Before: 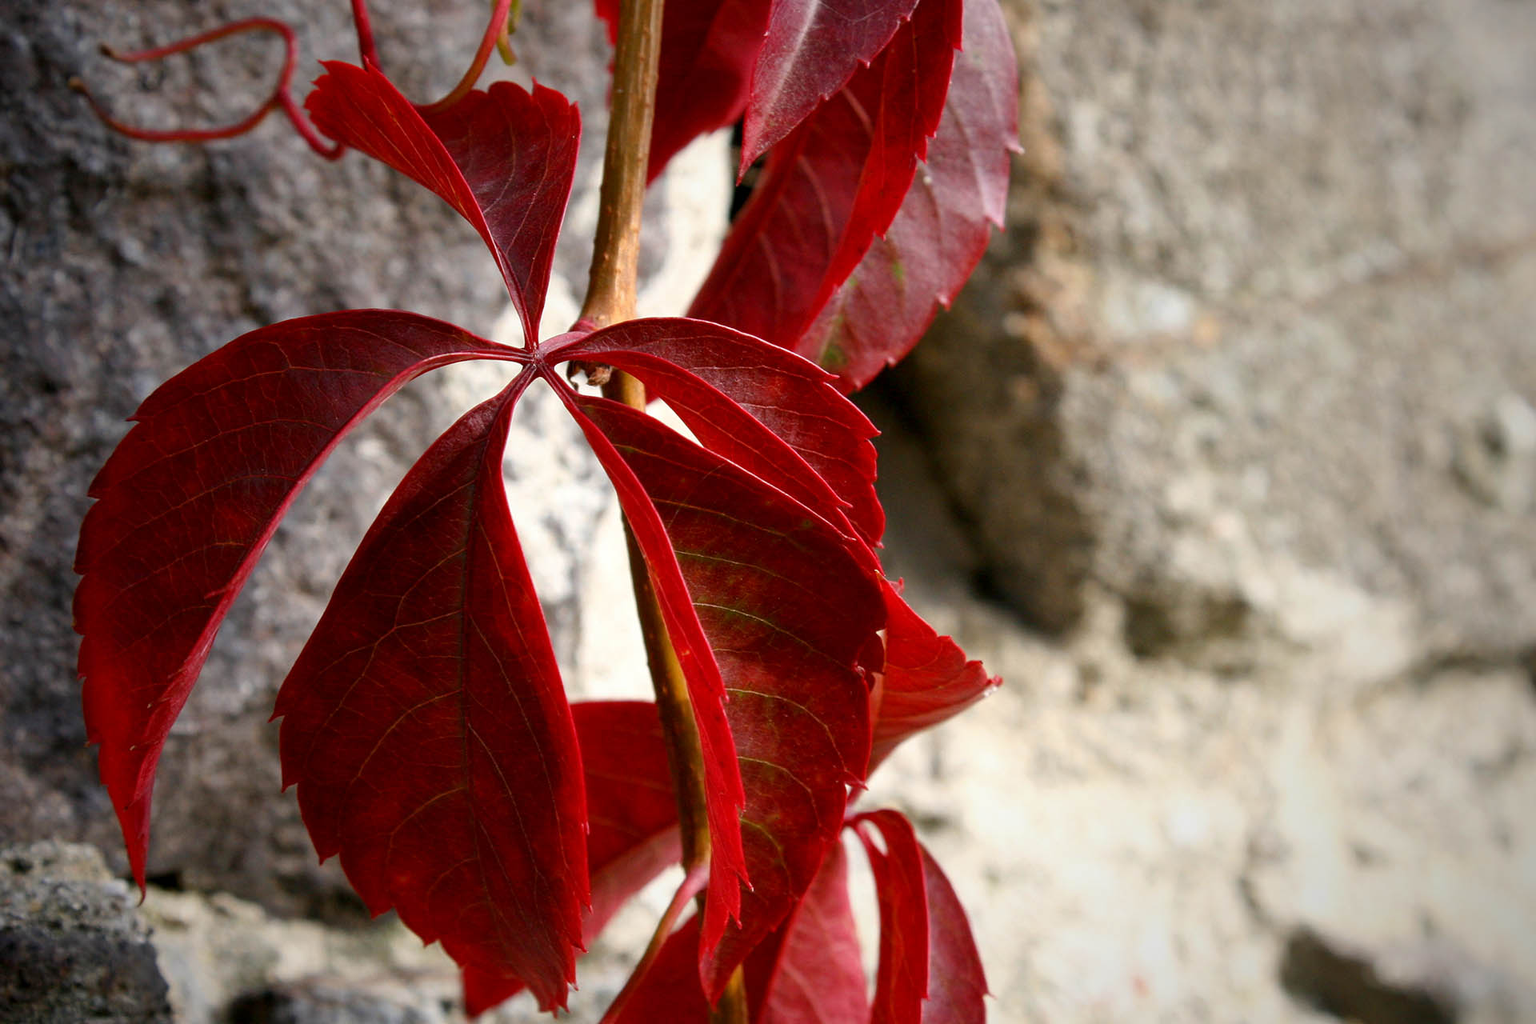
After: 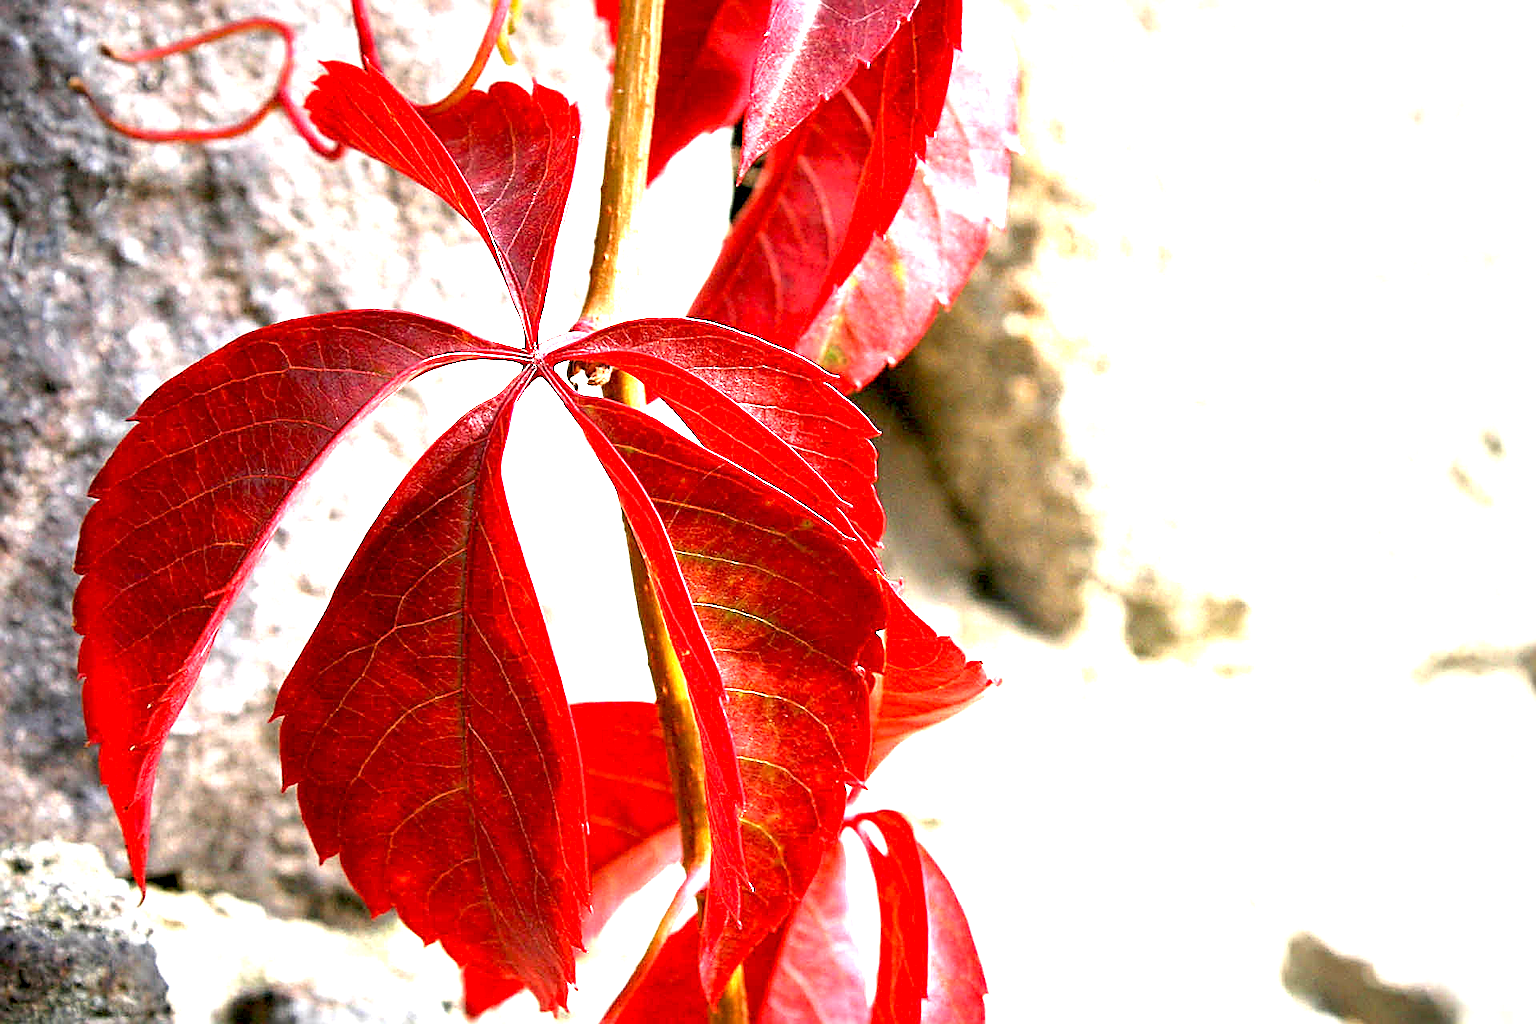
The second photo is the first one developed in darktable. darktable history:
sharpen: amount 1
exposure: black level correction 0.001, exposure 2.607 EV, compensate exposure bias true, compensate highlight preservation false
